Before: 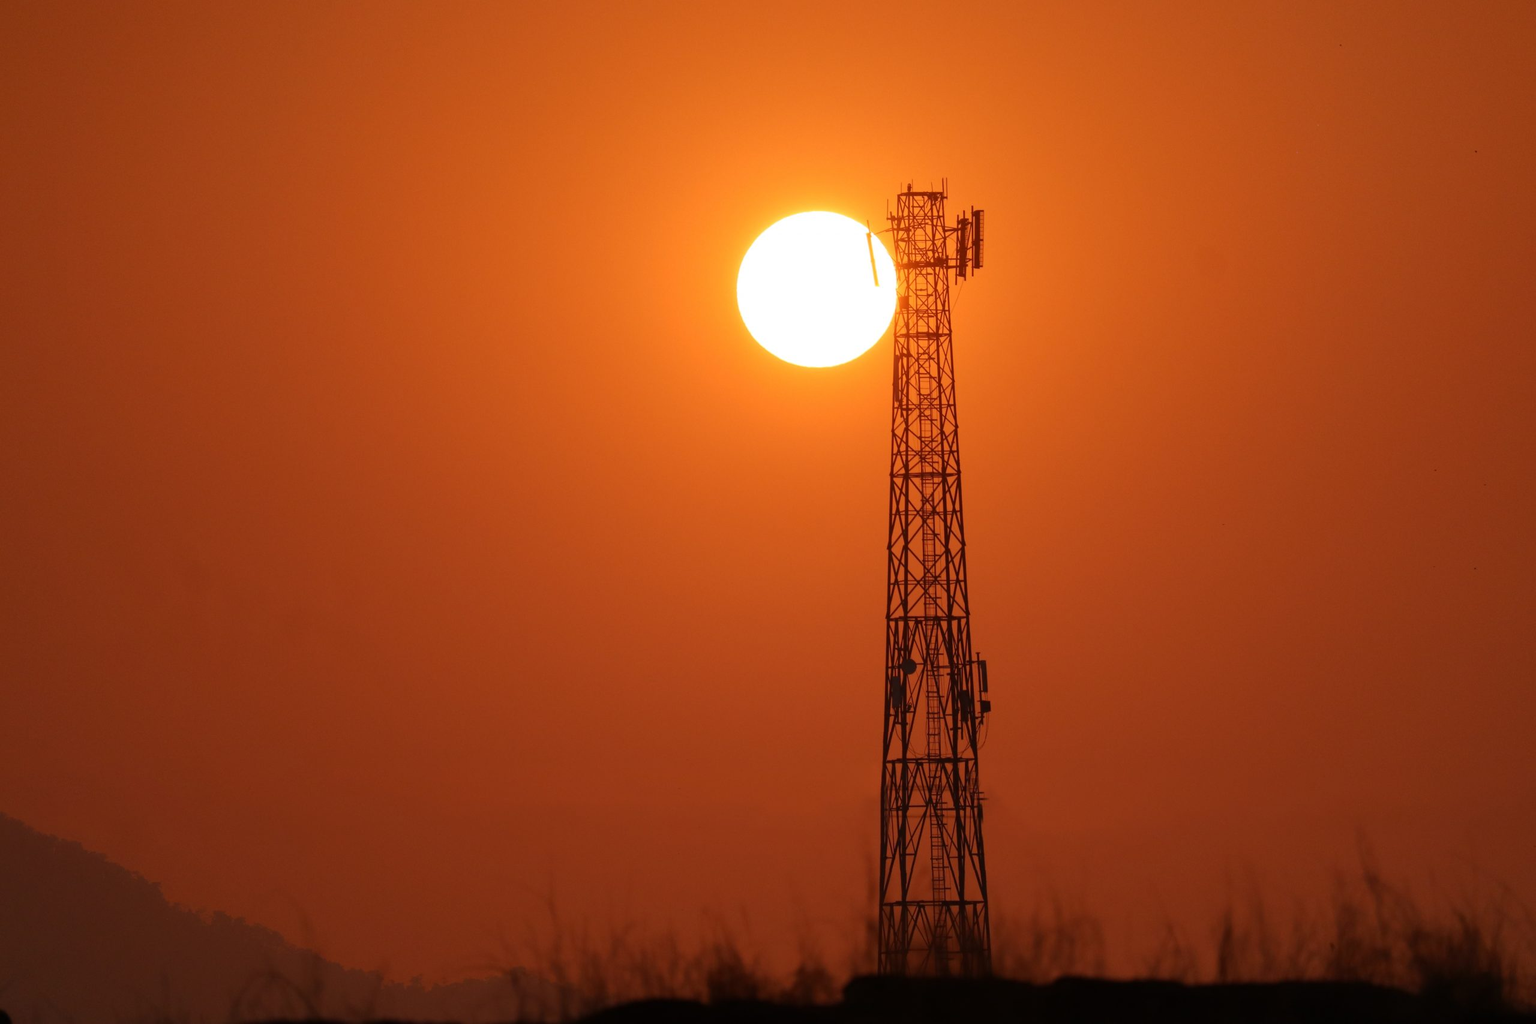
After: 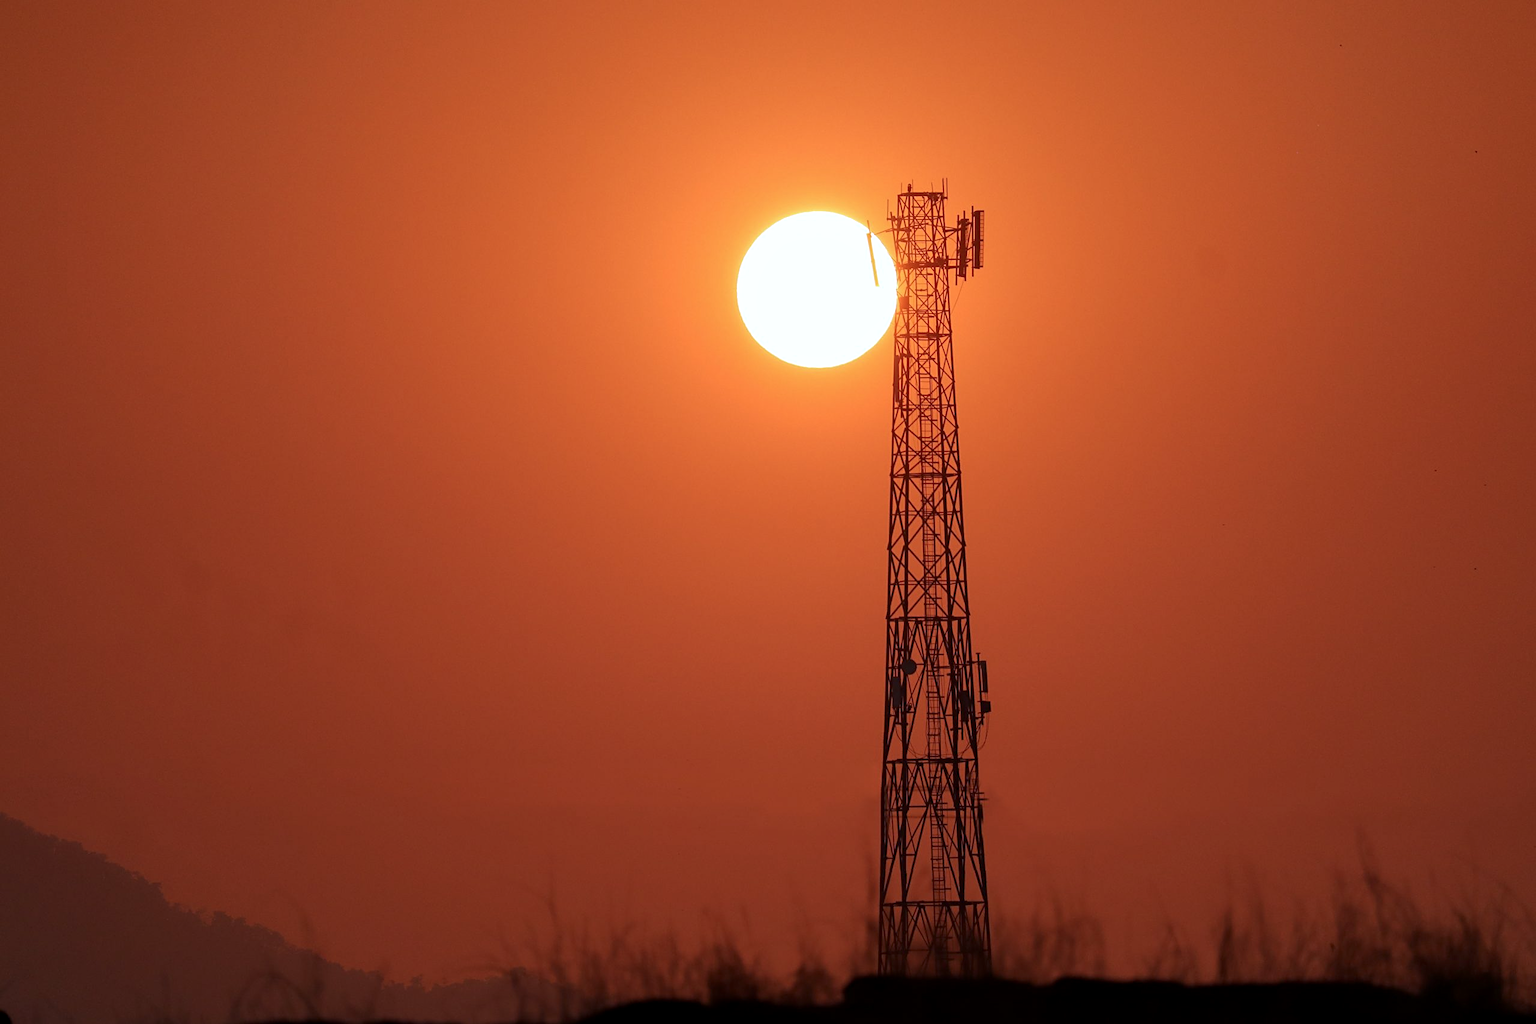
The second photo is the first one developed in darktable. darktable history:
local contrast: highlights 101%, shadows 100%, detail 119%, midtone range 0.2
sharpen: on, module defaults
color calibration: illuminant custom, x 0.373, y 0.389, temperature 4225.43 K
